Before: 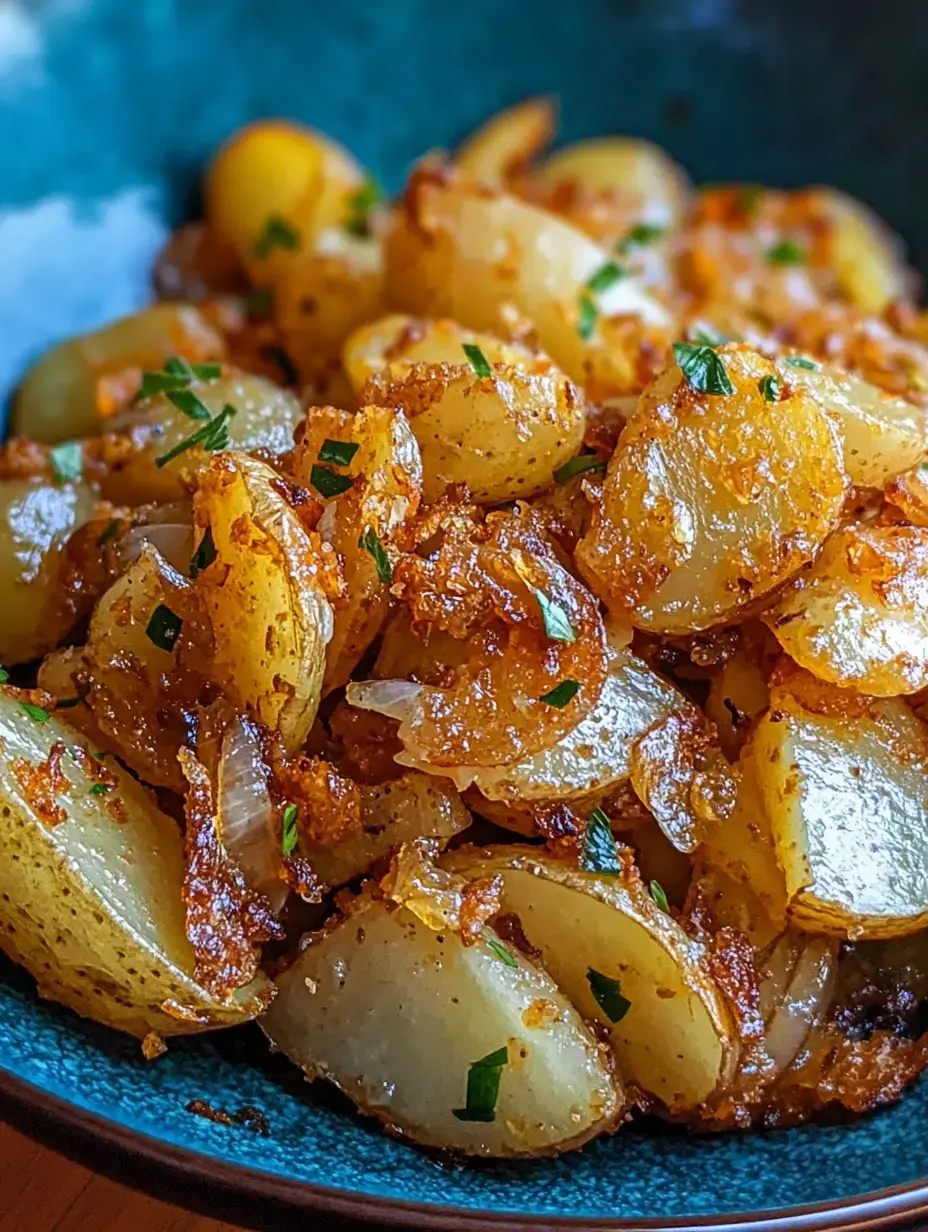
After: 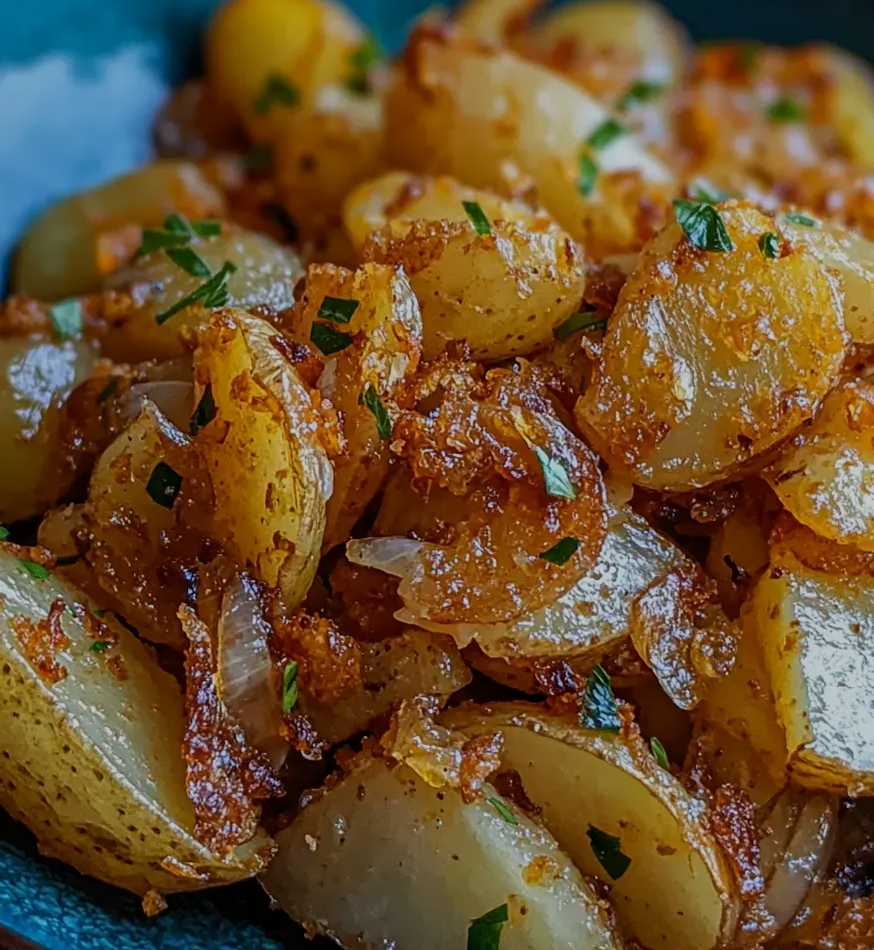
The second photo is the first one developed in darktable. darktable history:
crop and rotate: angle 0.03°, top 11.643%, right 5.651%, bottom 11.189%
exposure: black level correction 0, exposure -0.766 EV, compensate highlight preservation false
